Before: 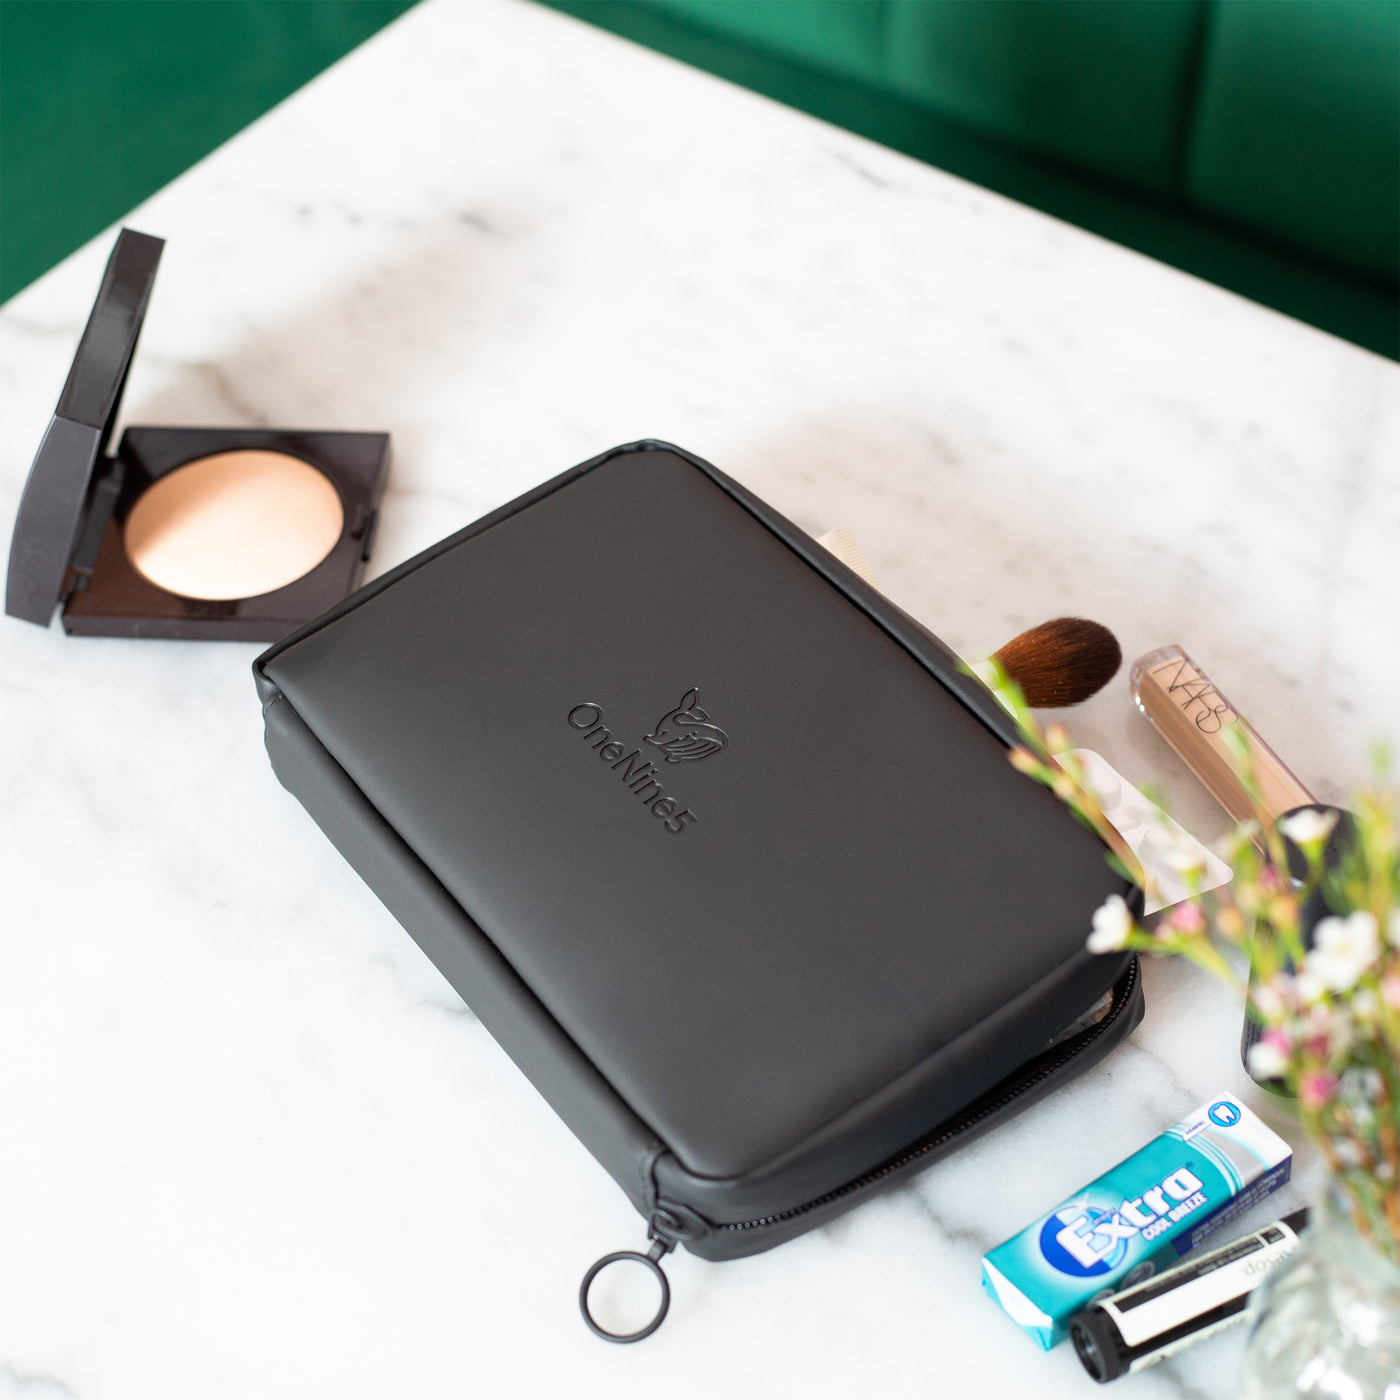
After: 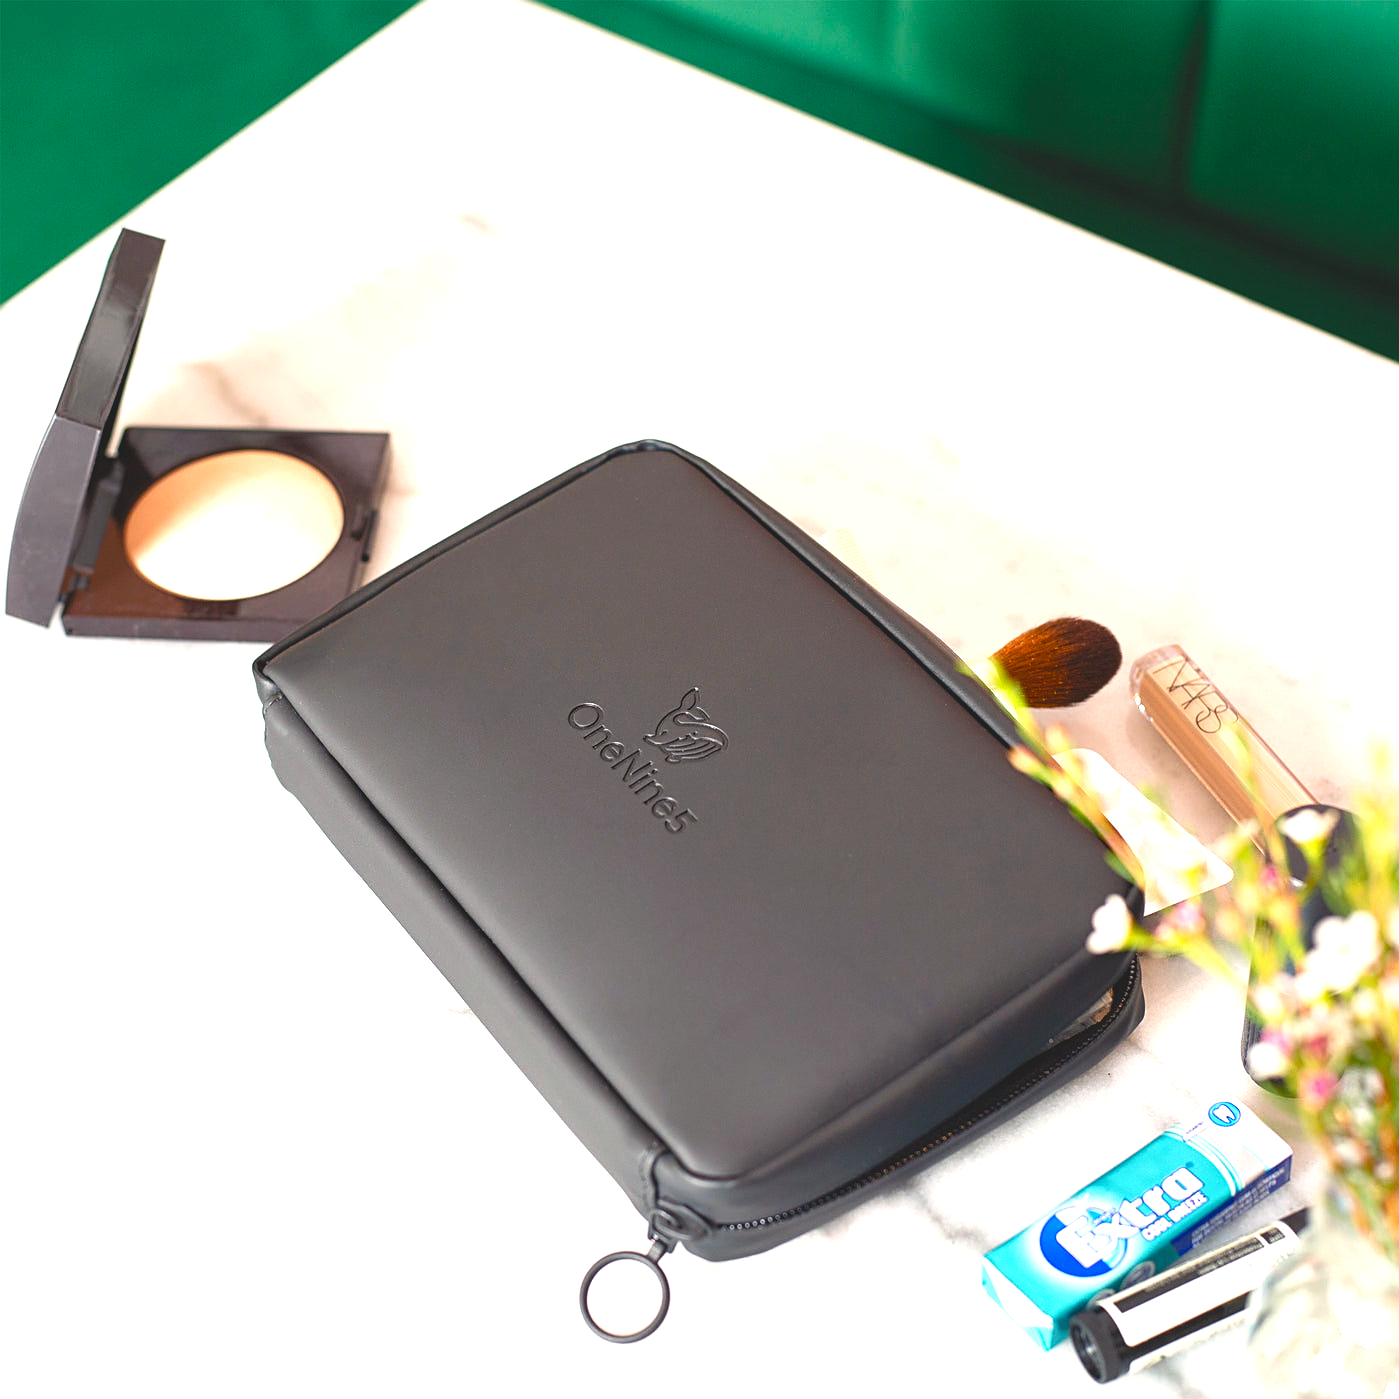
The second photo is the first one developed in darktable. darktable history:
color balance rgb: highlights gain › chroma 3.021%, highlights gain › hue 60.16°, global offset › luminance 1.529%, perceptual saturation grading › global saturation 27.433%, perceptual saturation grading › highlights -28.716%, perceptual saturation grading › mid-tones 15.105%, perceptual saturation grading › shadows 32.963%, global vibrance 20%
exposure: black level correction 0, exposure 0.69 EV, compensate exposure bias true, compensate highlight preservation false
sharpen: on, module defaults
crop: left 0.07%
